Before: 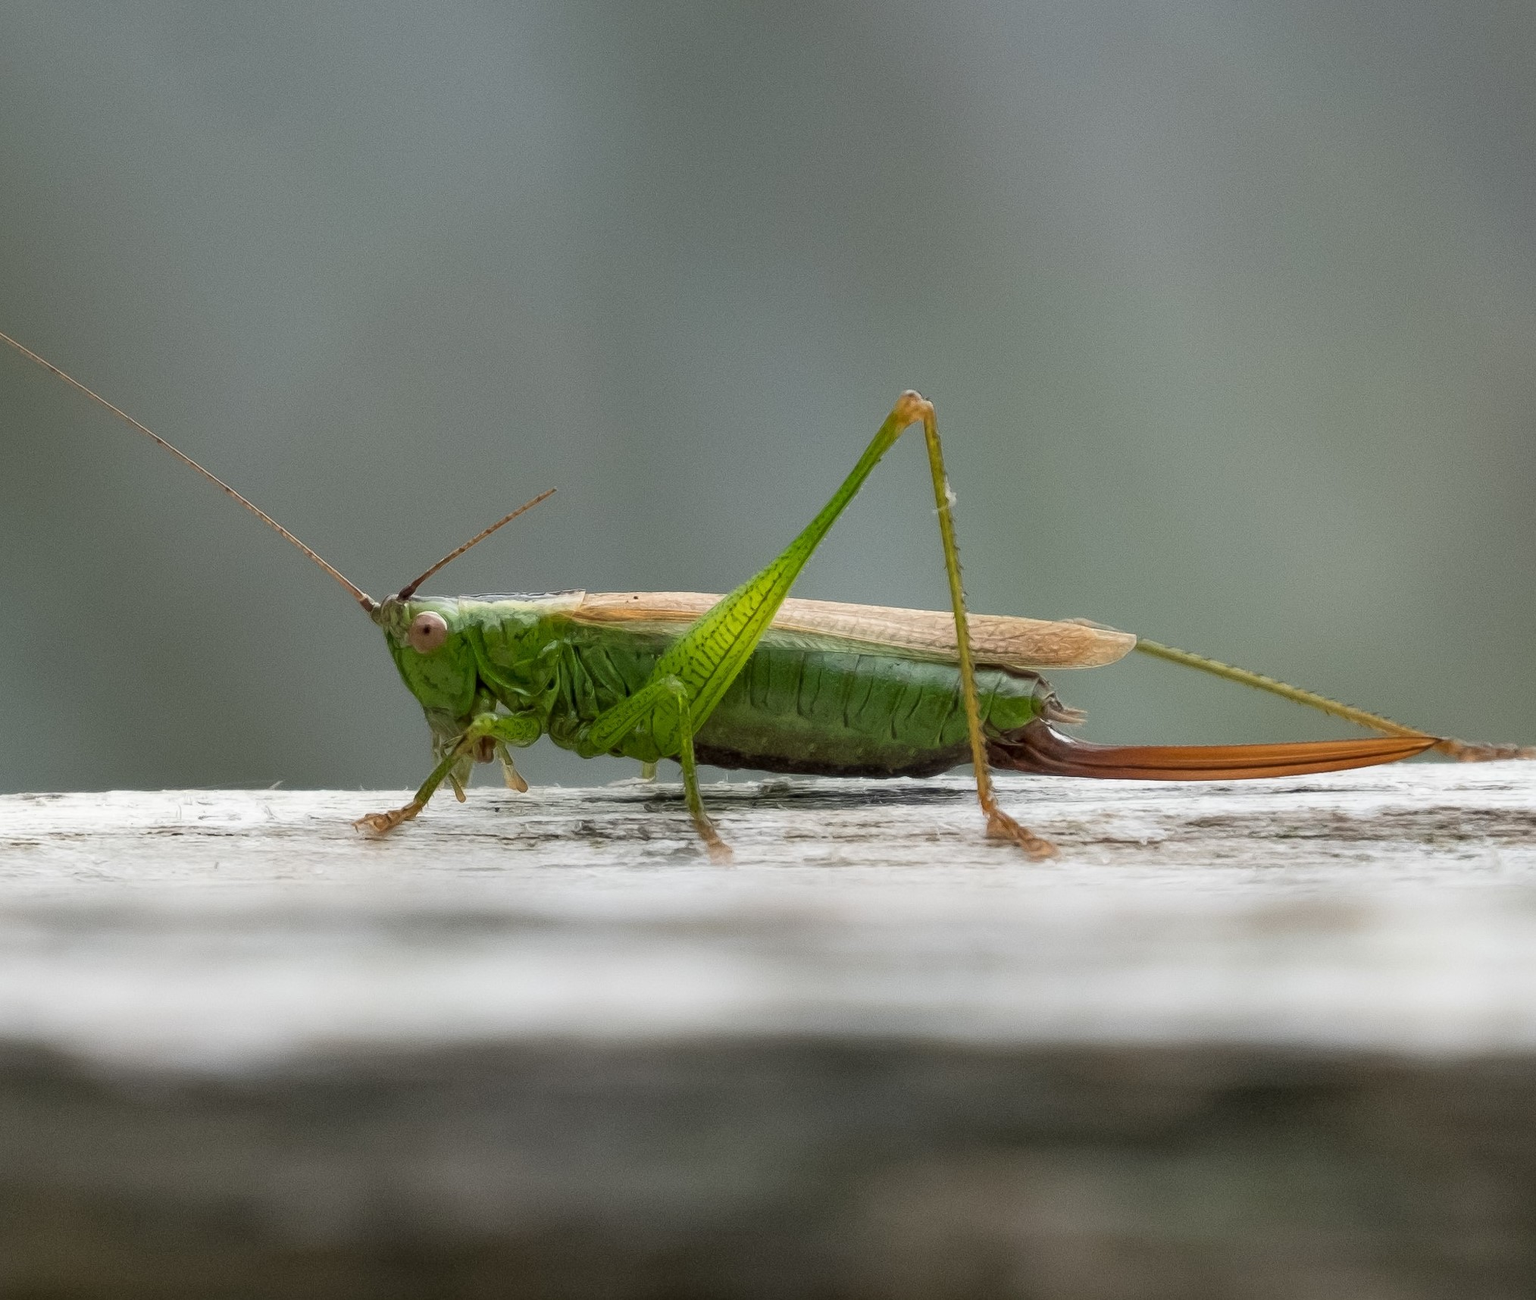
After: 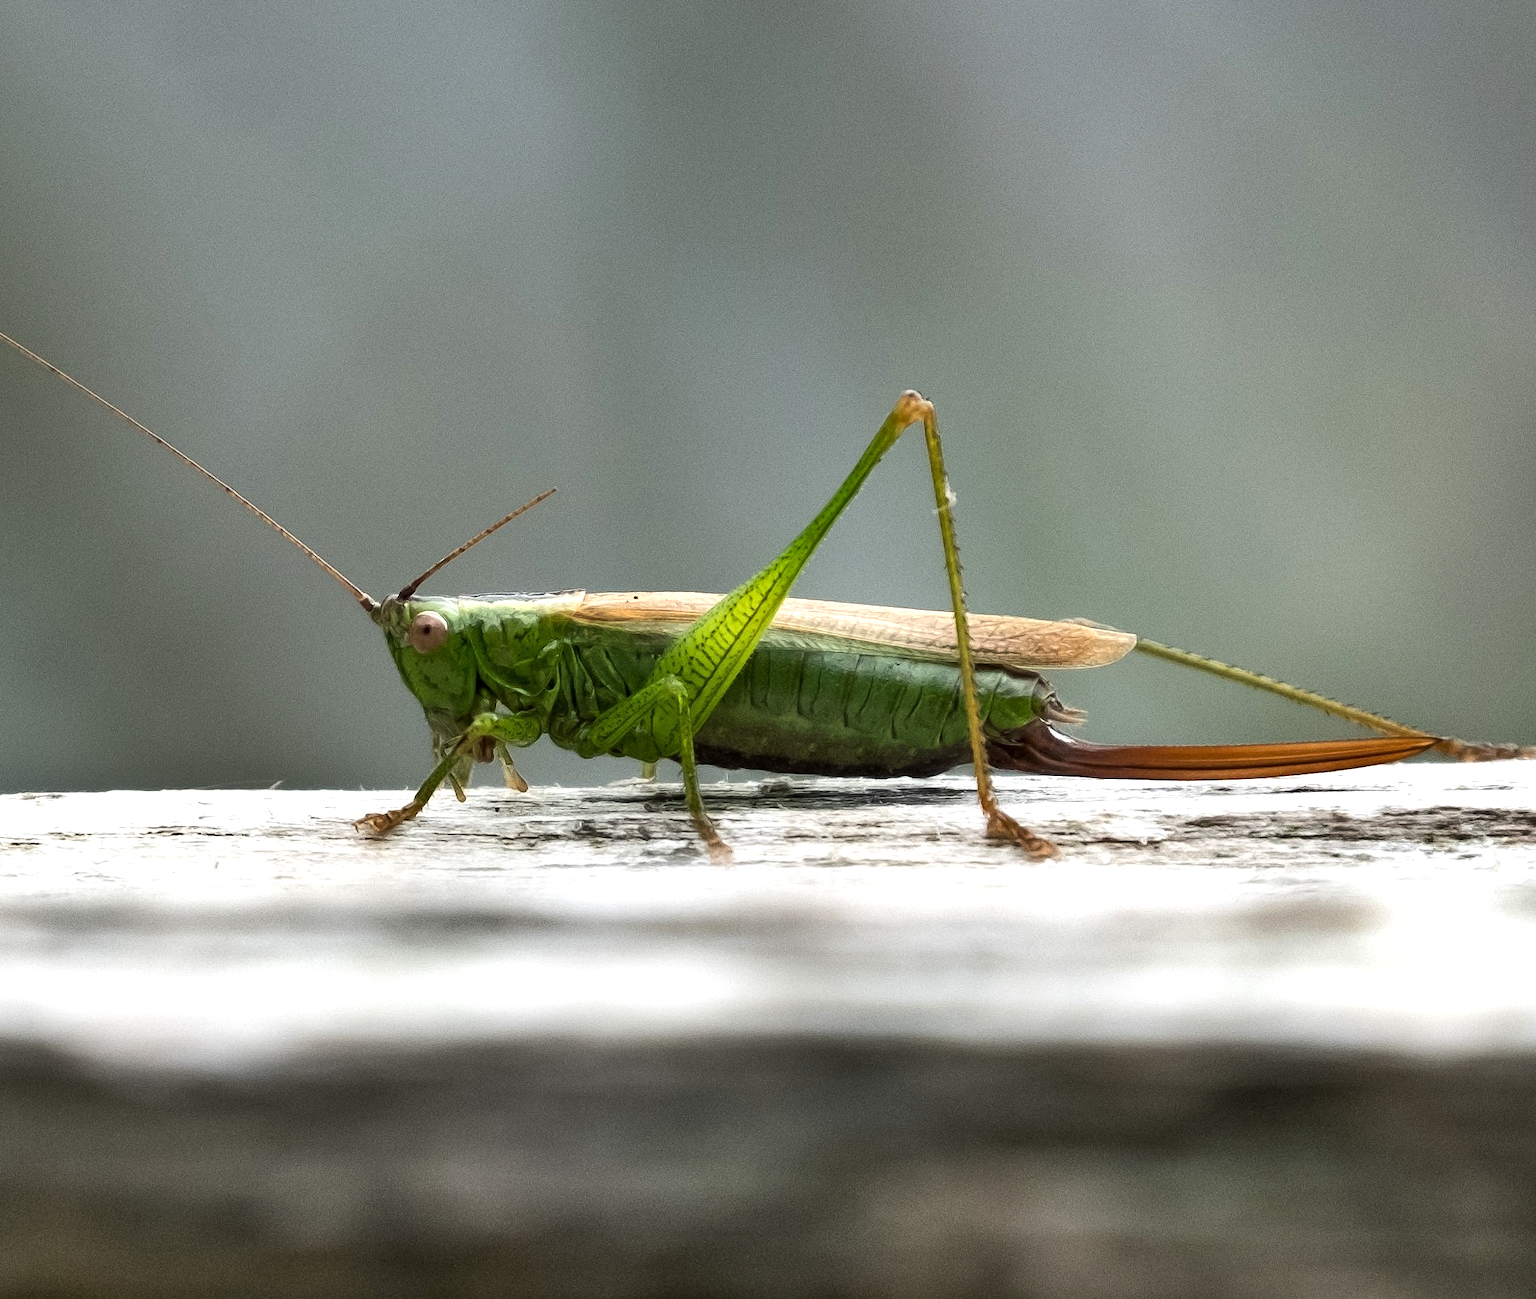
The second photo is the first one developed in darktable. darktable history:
shadows and highlights: shadows 52.42, soften with gaussian
tone equalizer: -8 EV -0.75 EV, -7 EV -0.7 EV, -6 EV -0.6 EV, -5 EV -0.4 EV, -3 EV 0.4 EV, -2 EV 0.6 EV, -1 EV 0.7 EV, +0 EV 0.75 EV, edges refinement/feathering 500, mask exposure compensation -1.57 EV, preserve details no
